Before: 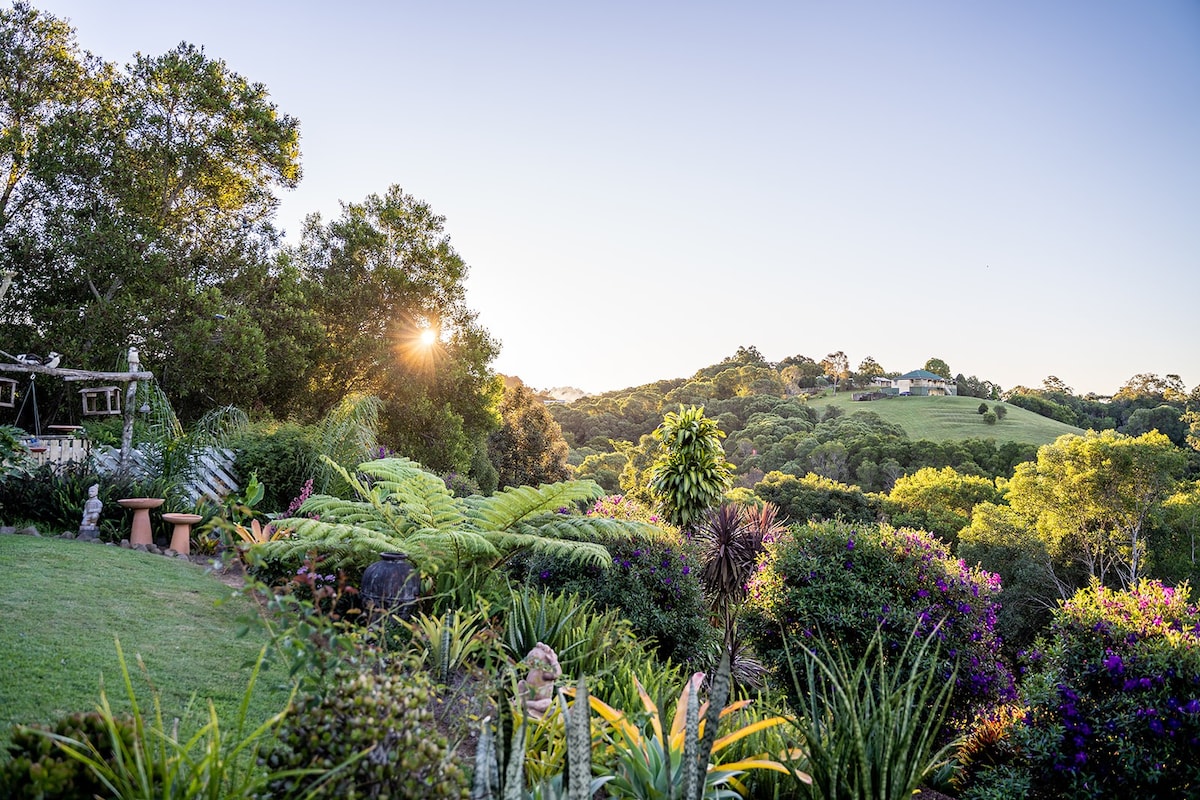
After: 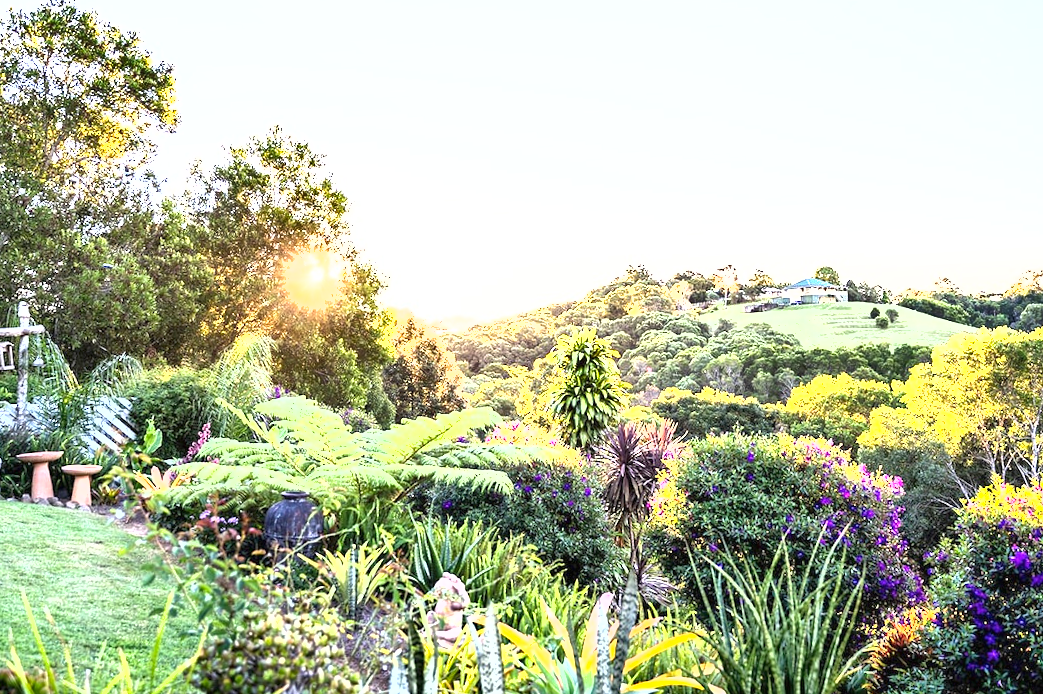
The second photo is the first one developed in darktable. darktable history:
shadows and highlights: soften with gaussian
exposure: black level correction 0, exposure 1.875 EV, compensate exposure bias true, compensate highlight preservation false
crop and rotate: angle 3.37°, left 5.534%, top 5.697%
